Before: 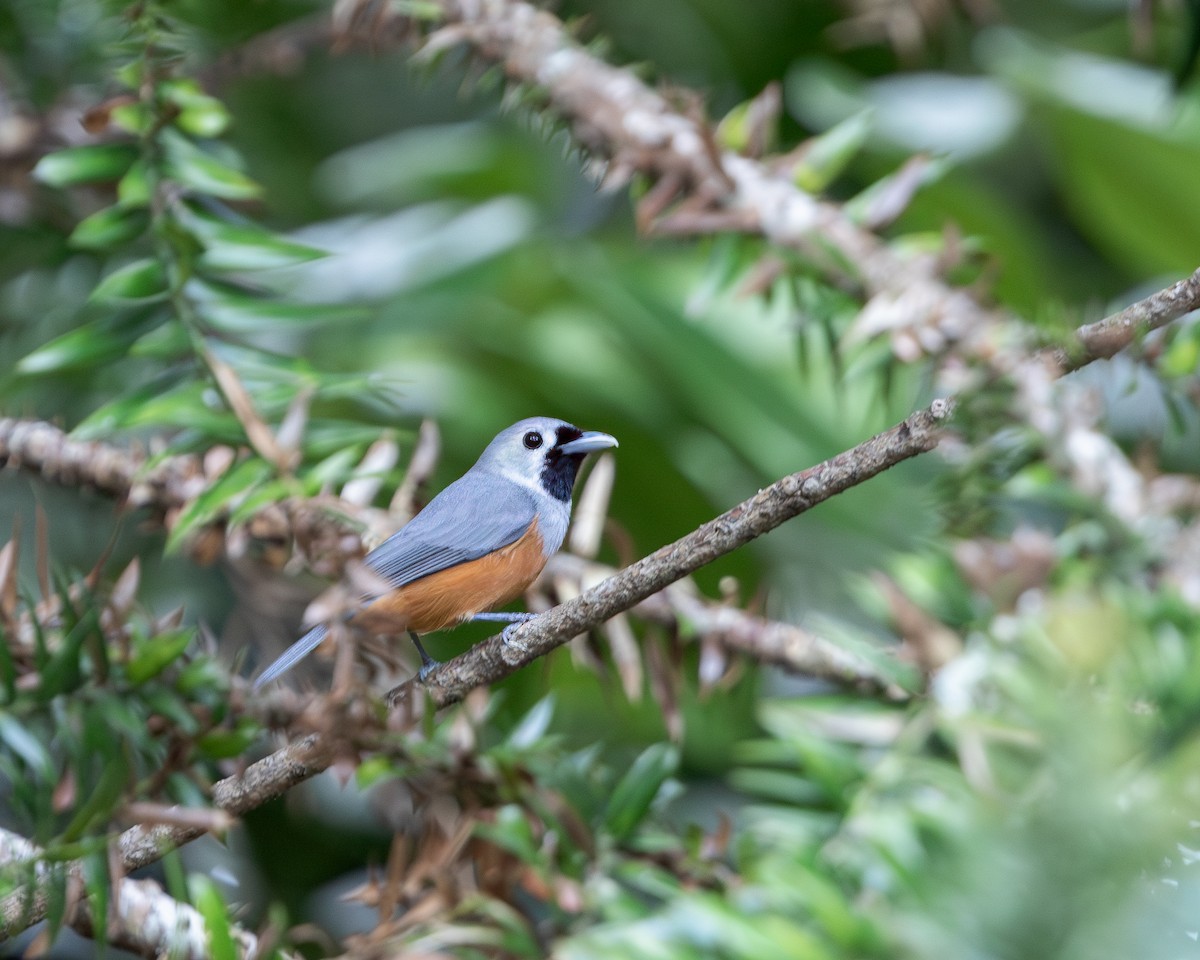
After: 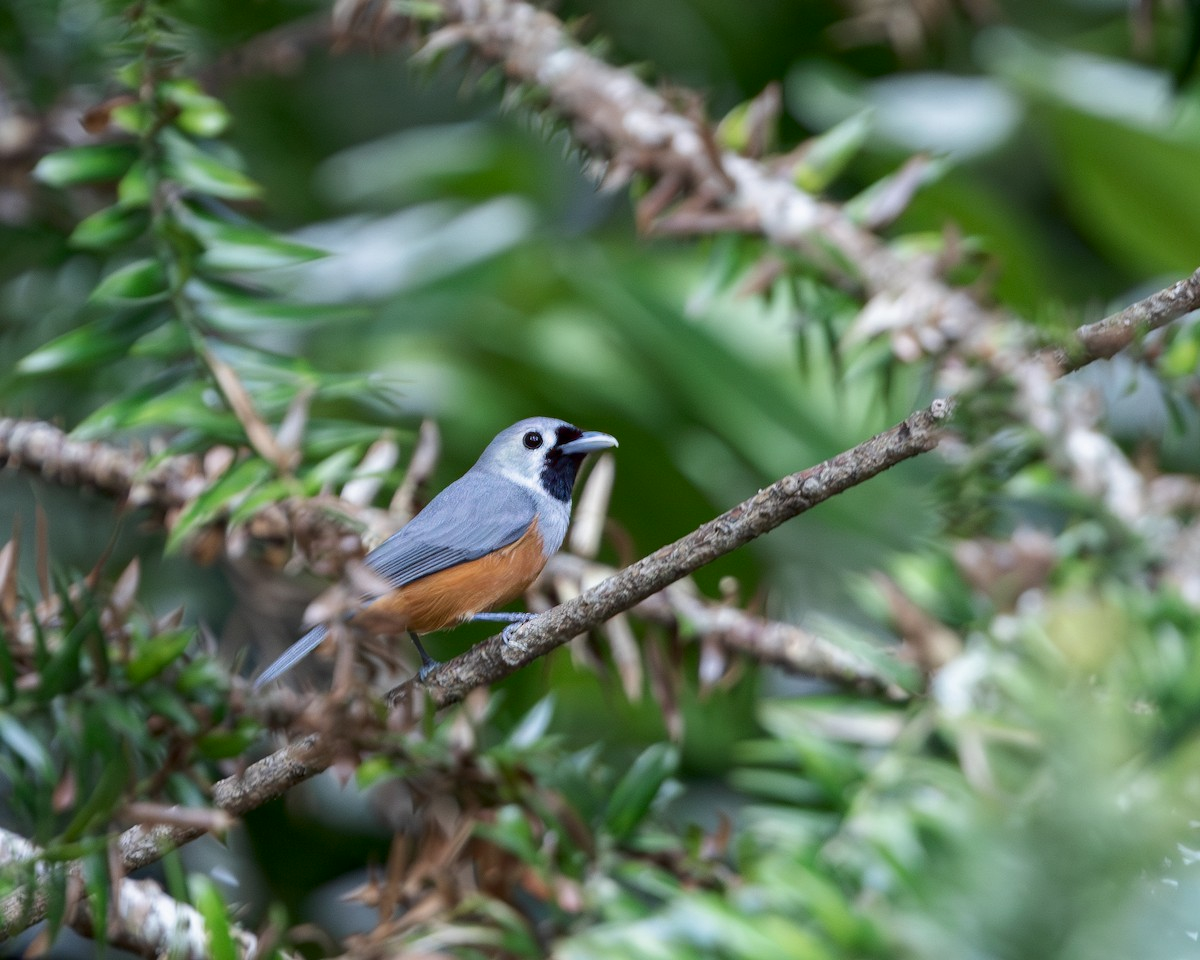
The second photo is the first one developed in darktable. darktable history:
contrast brightness saturation: brightness -0.092
